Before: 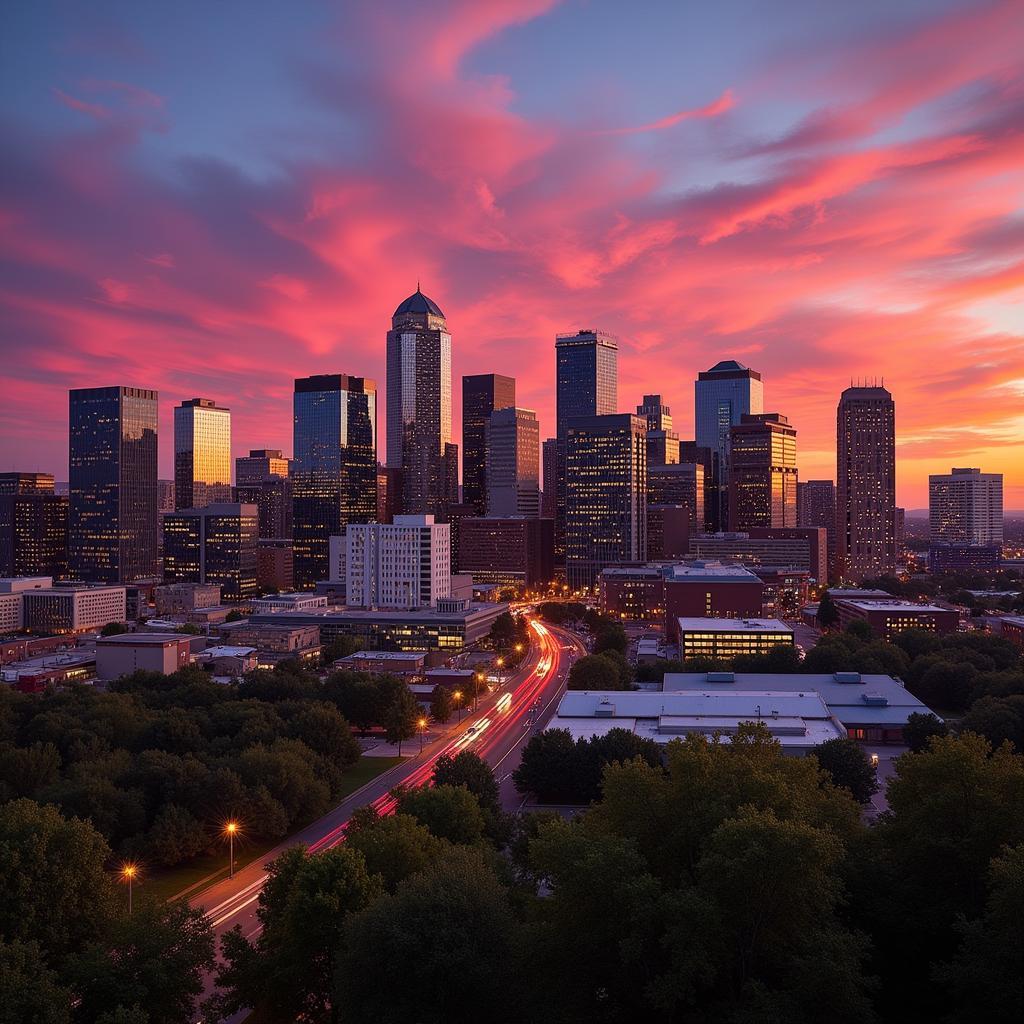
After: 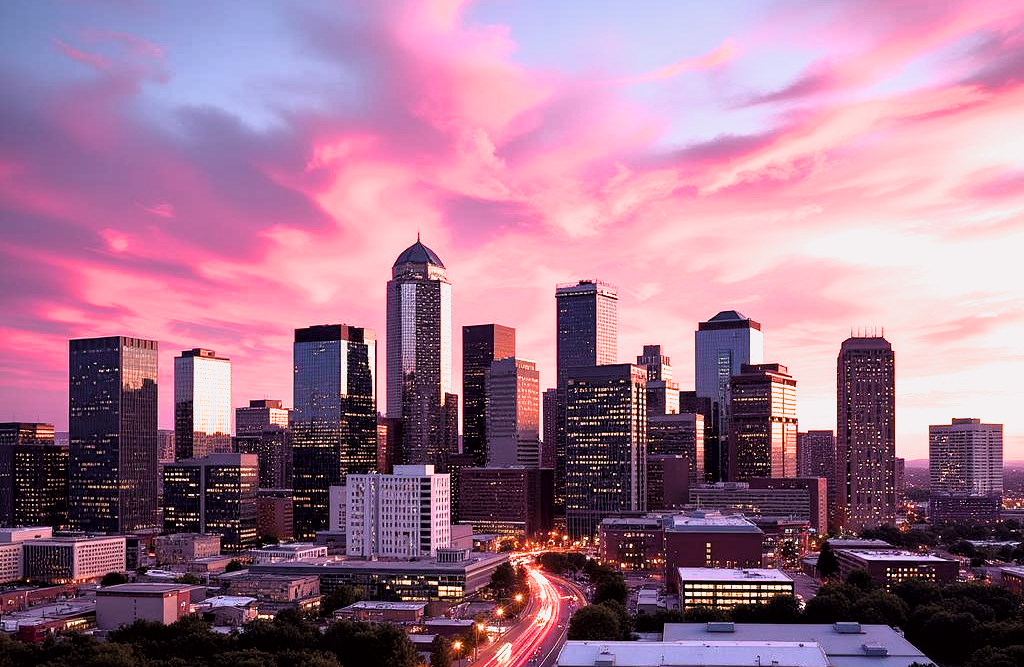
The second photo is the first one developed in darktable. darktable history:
tone curve: curves: ch0 [(0.013, 0) (0.061, 0.068) (0.239, 0.256) (0.502, 0.505) (0.683, 0.676) (0.761, 0.773) (0.858, 0.858) (0.987, 0.945)]; ch1 [(0, 0) (0.172, 0.123) (0.304, 0.267) (0.414, 0.395) (0.472, 0.473) (0.502, 0.508) (0.521, 0.528) (0.583, 0.595) (0.654, 0.673) (0.728, 0.761) (1, 1)]; ch2 [(0, 0) (0.411, 0.424) (0.485, 0.476) (0.502, 0.502) (0.553, 0.557) (0.57, 0.576) (1, 1)], color space Lab, independent channels, preserve colors none
exposure: black level correction 0.001, exposure 0.955 EV, compensate highlight preservation false
crop and rotate: top 4.959%, bottom 29.829%
filmic rgb: black relative exposure -8.2 EV, white relative exposure 2.2 EV, target white luminance 99.869%, hardness 7.12, latitude 75.05%, contrast 1.323, highlights saturation mix -2.37%, shadows ↔ highlights balance 29.83%, color science v6 (2022)
